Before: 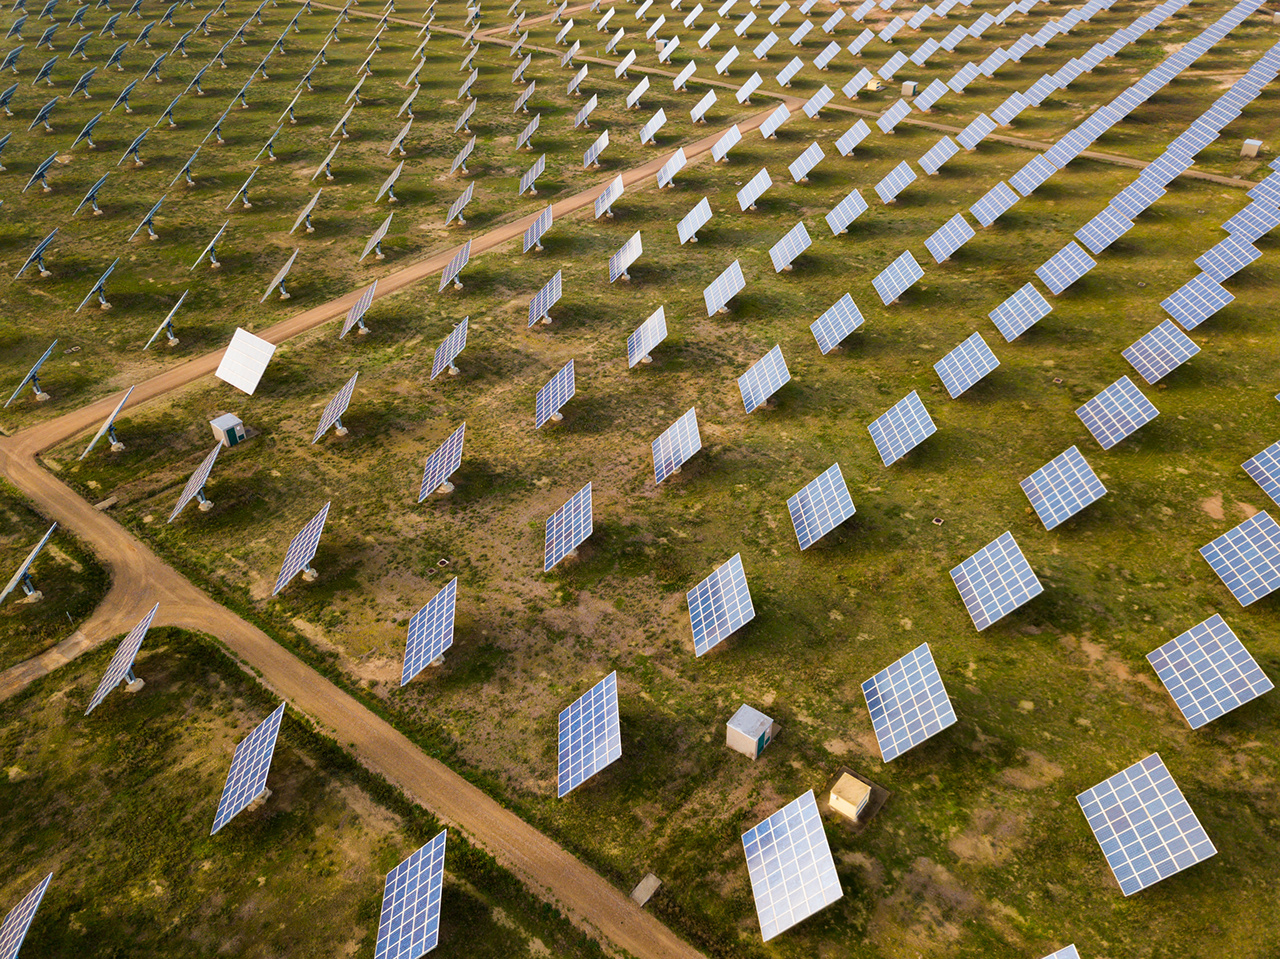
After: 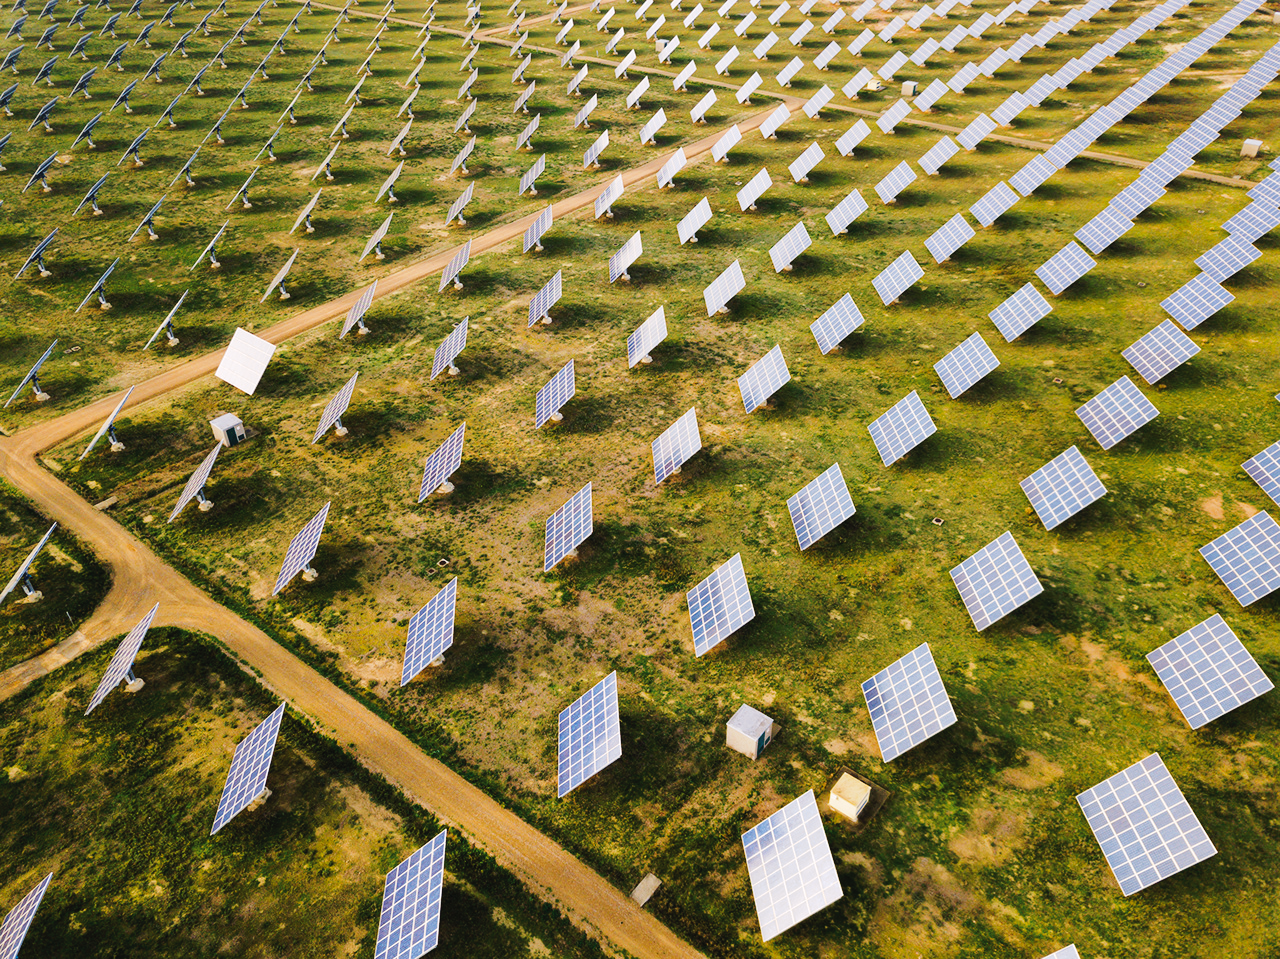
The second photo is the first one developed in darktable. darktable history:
tone curve: curves: ch0 [(0, 0) (0.003, 0.023) (0.011, 0.029) (0.025, 0.037) (0.044, 0.047) (0.069, 0.057) (0.1, 0.075) (0.136, 0.103) (0.177, 0.145) (0.224, 0.193) (0.277, 0.266) (0.335, 0.362) (0.399, 0.473) (0.468, 0.569) (0.543, 0.655) (0.623, 0.73) (0.709, 0.804) (0.801, 0.874) (0.898, 0.924) (1, 1)], preserve colors none
color look up table: target L [96.11, 94.53, 92.42, 85.78, 76.12, 70.35, 59.32, 62, 56.31, 45.79, 38.78, 22.64, 200.62, 91.06, 84.83, 77.73, 73.64, 68.21, 60.73, 55.59, 54.88, 50.63, 46.06, 38.93, 37.35, 31.21, 21.26, 18.01, 0.526, 83.05, 81.04, 61.88, 60.03, 56.92, 57.02, 69.06, 51.38, 46.41, 40.68, 30.6, 32.83, 18.31, 4.95, 77.92, 56.59, 52.61, 54.67, 36.79, 28.16], target a [-12.4, -9.945, -27.49, -32.94, -25.93, -10.01, -38.39, -12.76, -8.133, -25.31, -23.62, -19.36, 0, 1.809, -1.866, 6.75, 31.29, 32.3, 26.91, 50.4, 57.15, 34.96, -3.539, 30.47, 47.01, 3.849, 16.61, 24.1, -0.782, 6.753, 29.17, 16.44, 58.84, 3.626, 19.94, 44.26, 48.17, 47.93, 9.705, 27.43, 39.32, 23.46, 11.27, -23.08, -3.056, -21.65, -26.77, -10.66, 3.255], target b [34.14, 16.61, 34.67, 22.07, 8.691, 1.33, 30.23, 43.75, 24.74, 14.18, 23.02, 12.61, 0, 30.33, 60.13, 3.947, 11.81, 37.87, 50.02, 52.34, 24.14, 28.8, 37.98, 40.2, 41.5, 4.488, 30.55, 10.41, -0.154, -21.2, -19.98, -49.09, -15.21, -6.804, -23, -36.63, -29.21, -6.42, -57.91, -11.48, -59.58, -40.42, -18.16, -20.94, -39.66, -29.4, -0.425, -15.18, -28.51], num patches 49
